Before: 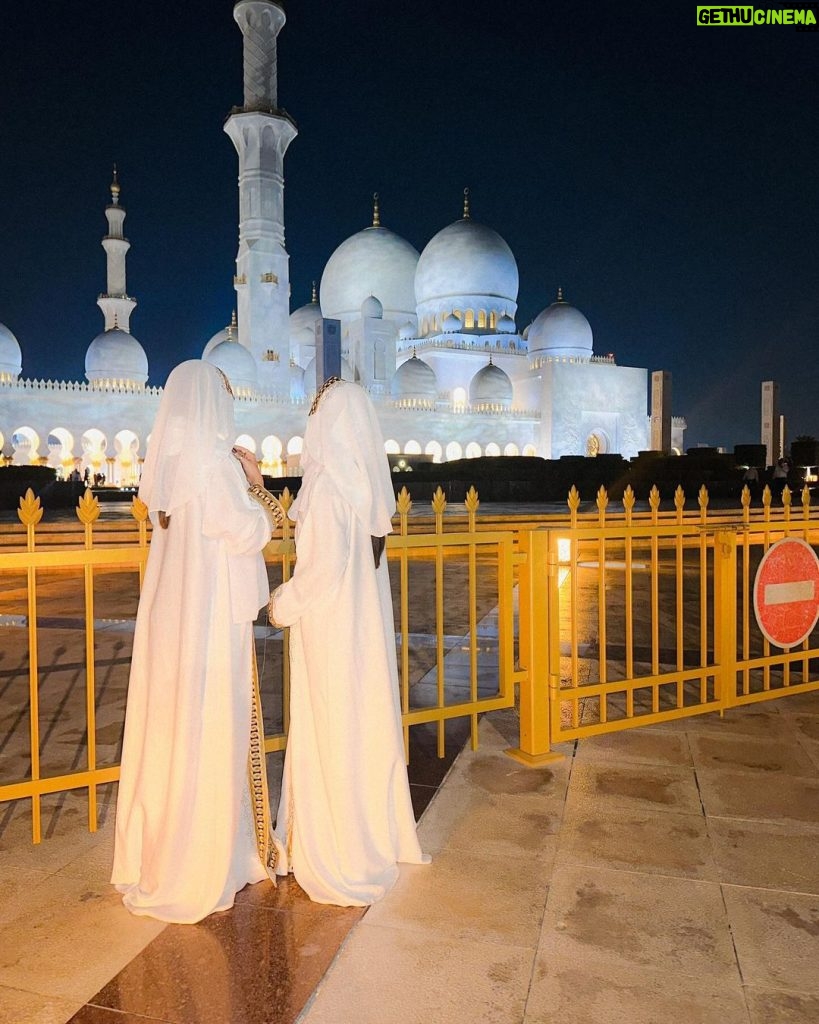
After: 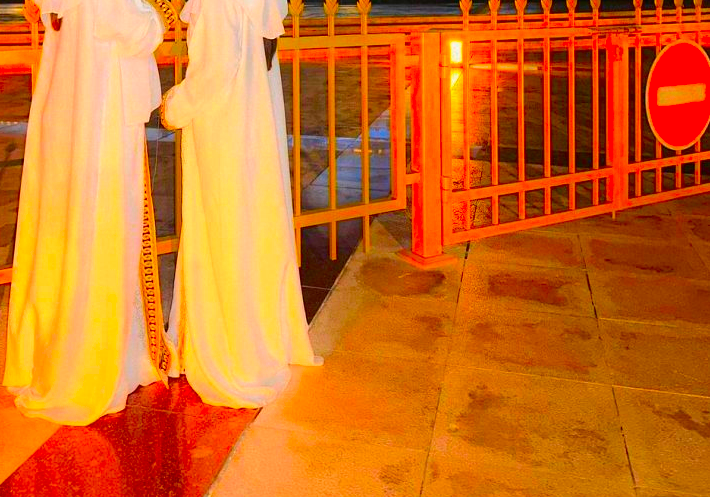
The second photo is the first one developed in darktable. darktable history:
color correction: highlights b* 0.035, saturation 2.95
crop and rotate: left 13.294%, top 48.663%, bottom 2.793%
